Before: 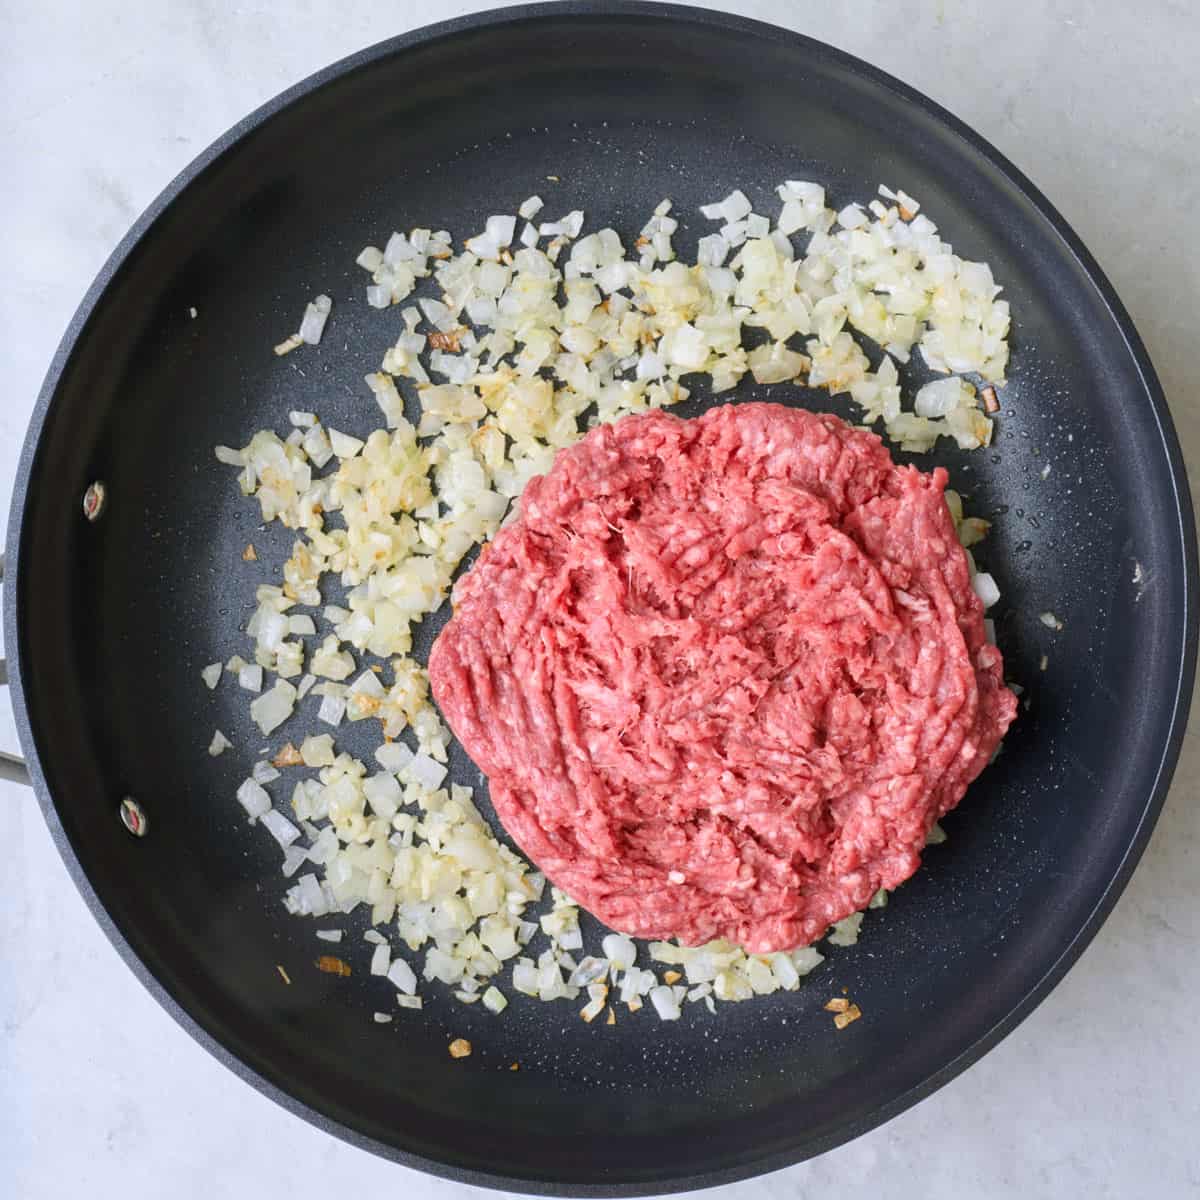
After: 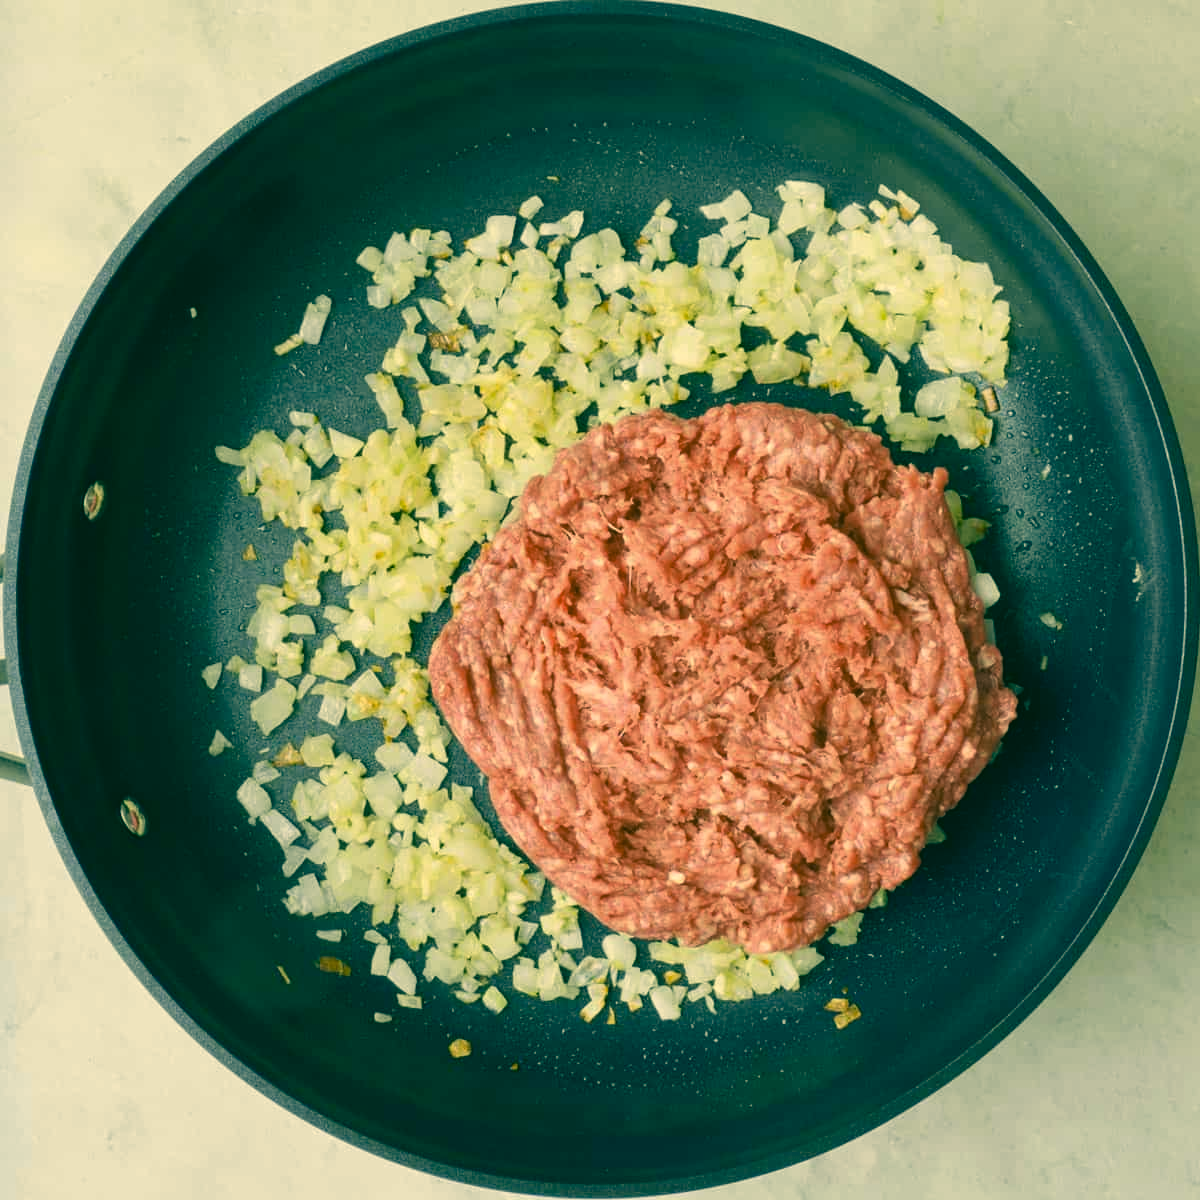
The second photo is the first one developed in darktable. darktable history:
color correction: highlights a* 2.04, highlights b* 34.43, shadows a* -35.9, shadows b* -5.41
